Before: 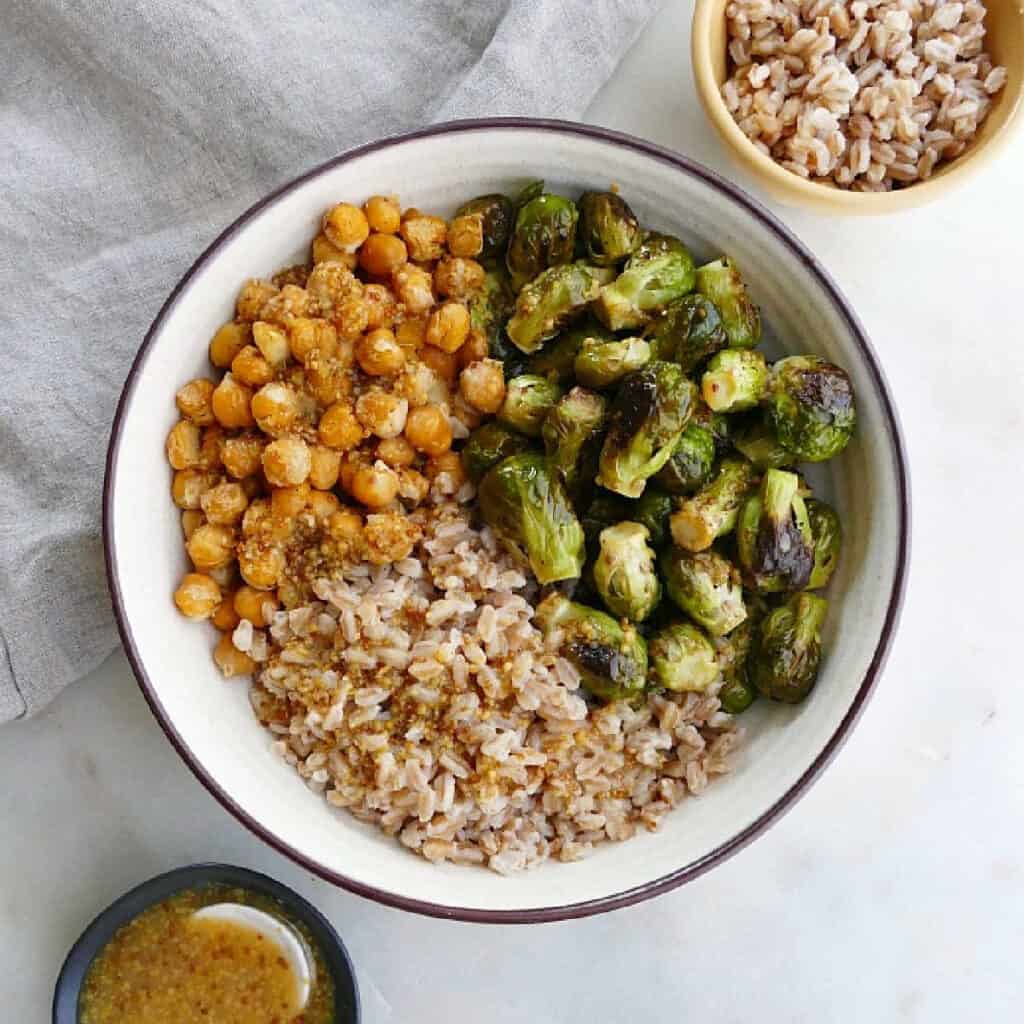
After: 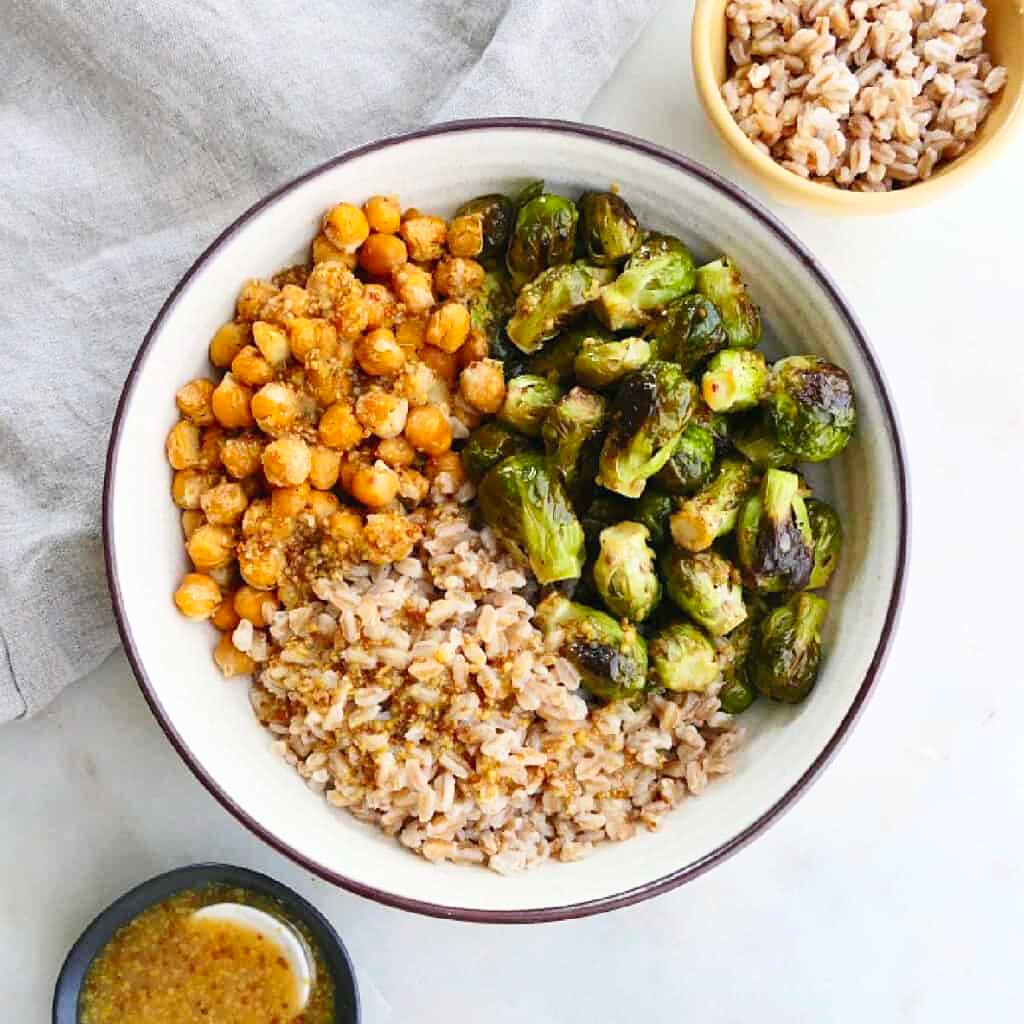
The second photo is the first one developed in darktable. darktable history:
contrast brightness saturation: contrast 0.203, brightness 0.16, saturation 0.218
